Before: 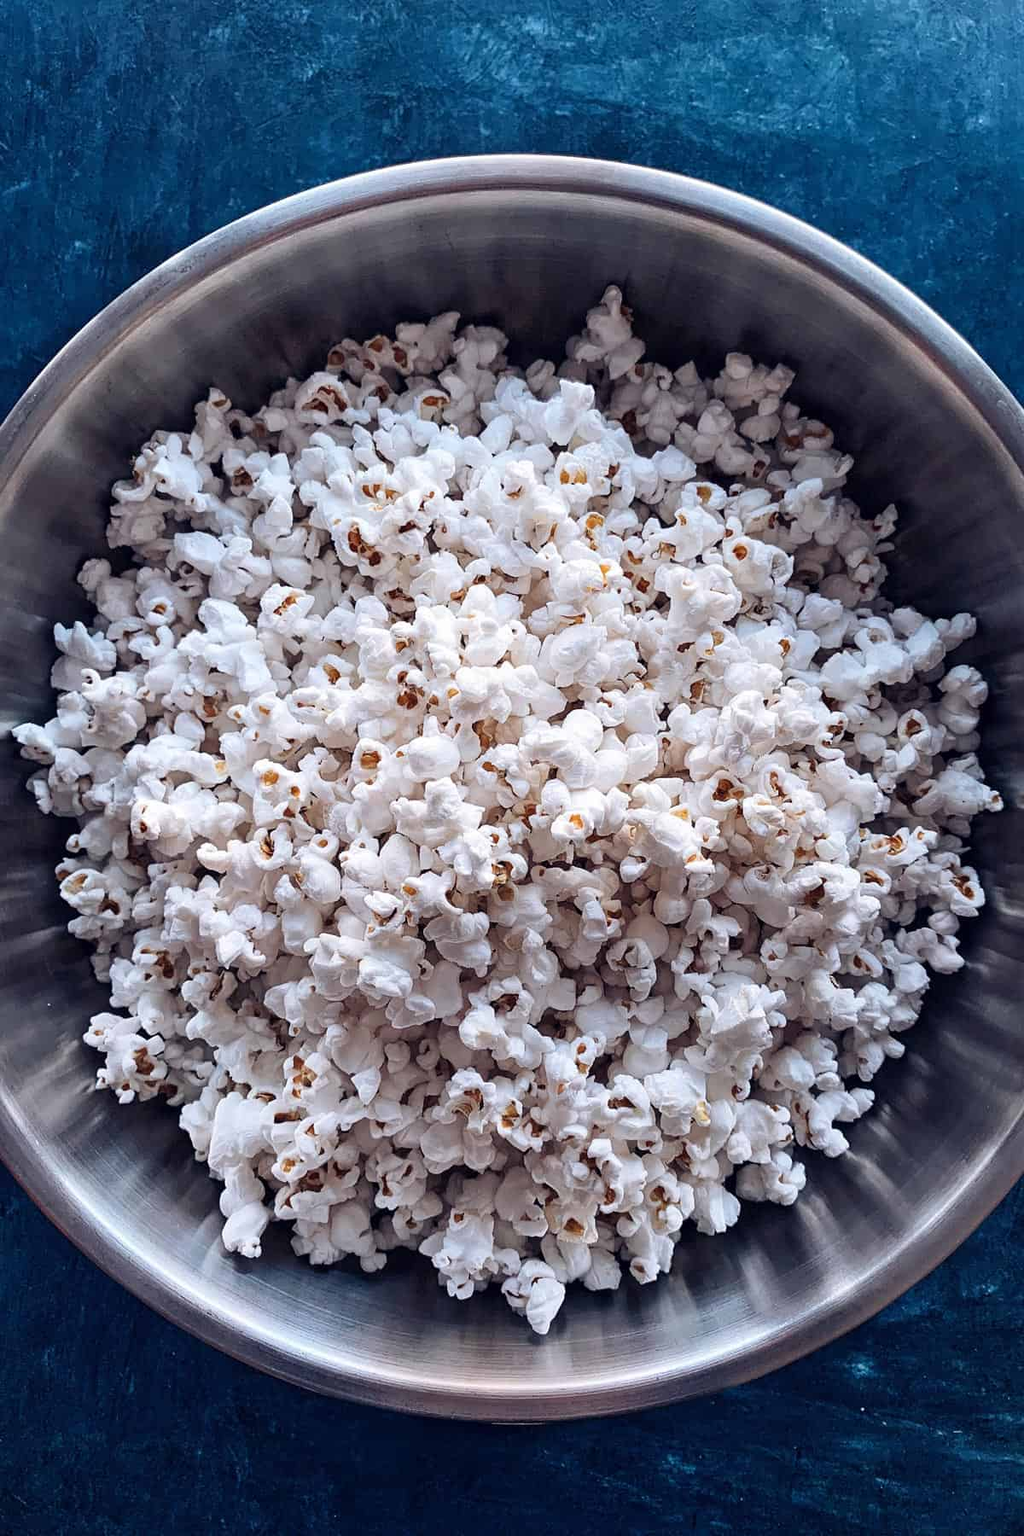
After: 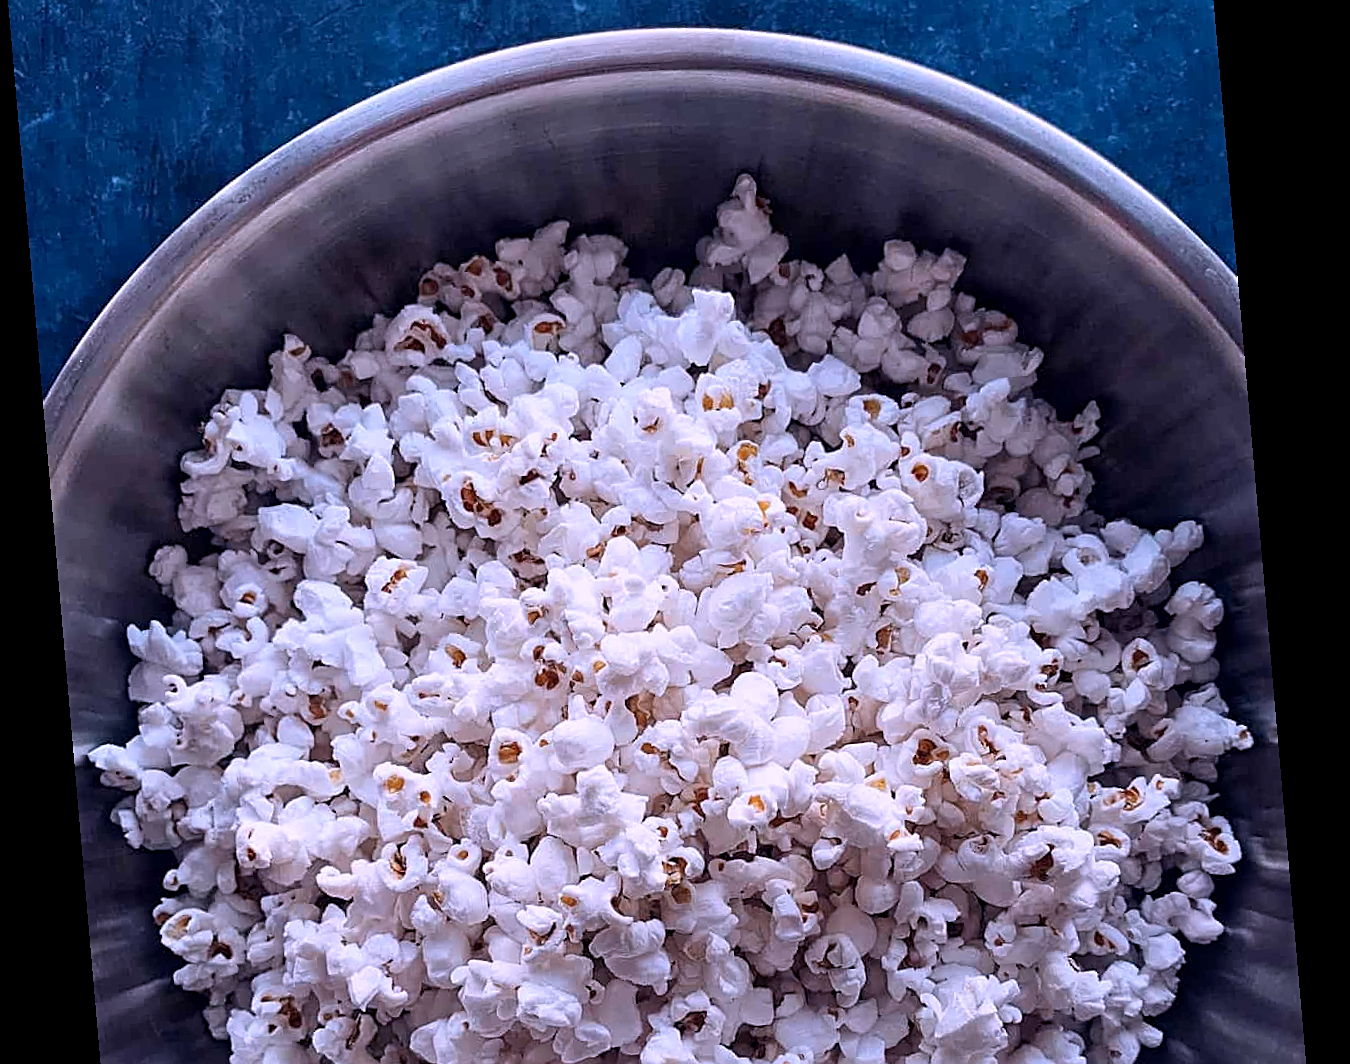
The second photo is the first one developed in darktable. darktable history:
white balance: red 1.042, blue 1.17
exposure: black level correction 0.001, exposure -0.2 EV, compensate highlight preservation false
sharpen: on, module defaults
rotate and perspective: rotation -4.98°, automatic cropping off
crop and rotate: top 10.605%, bottom 33.274%
